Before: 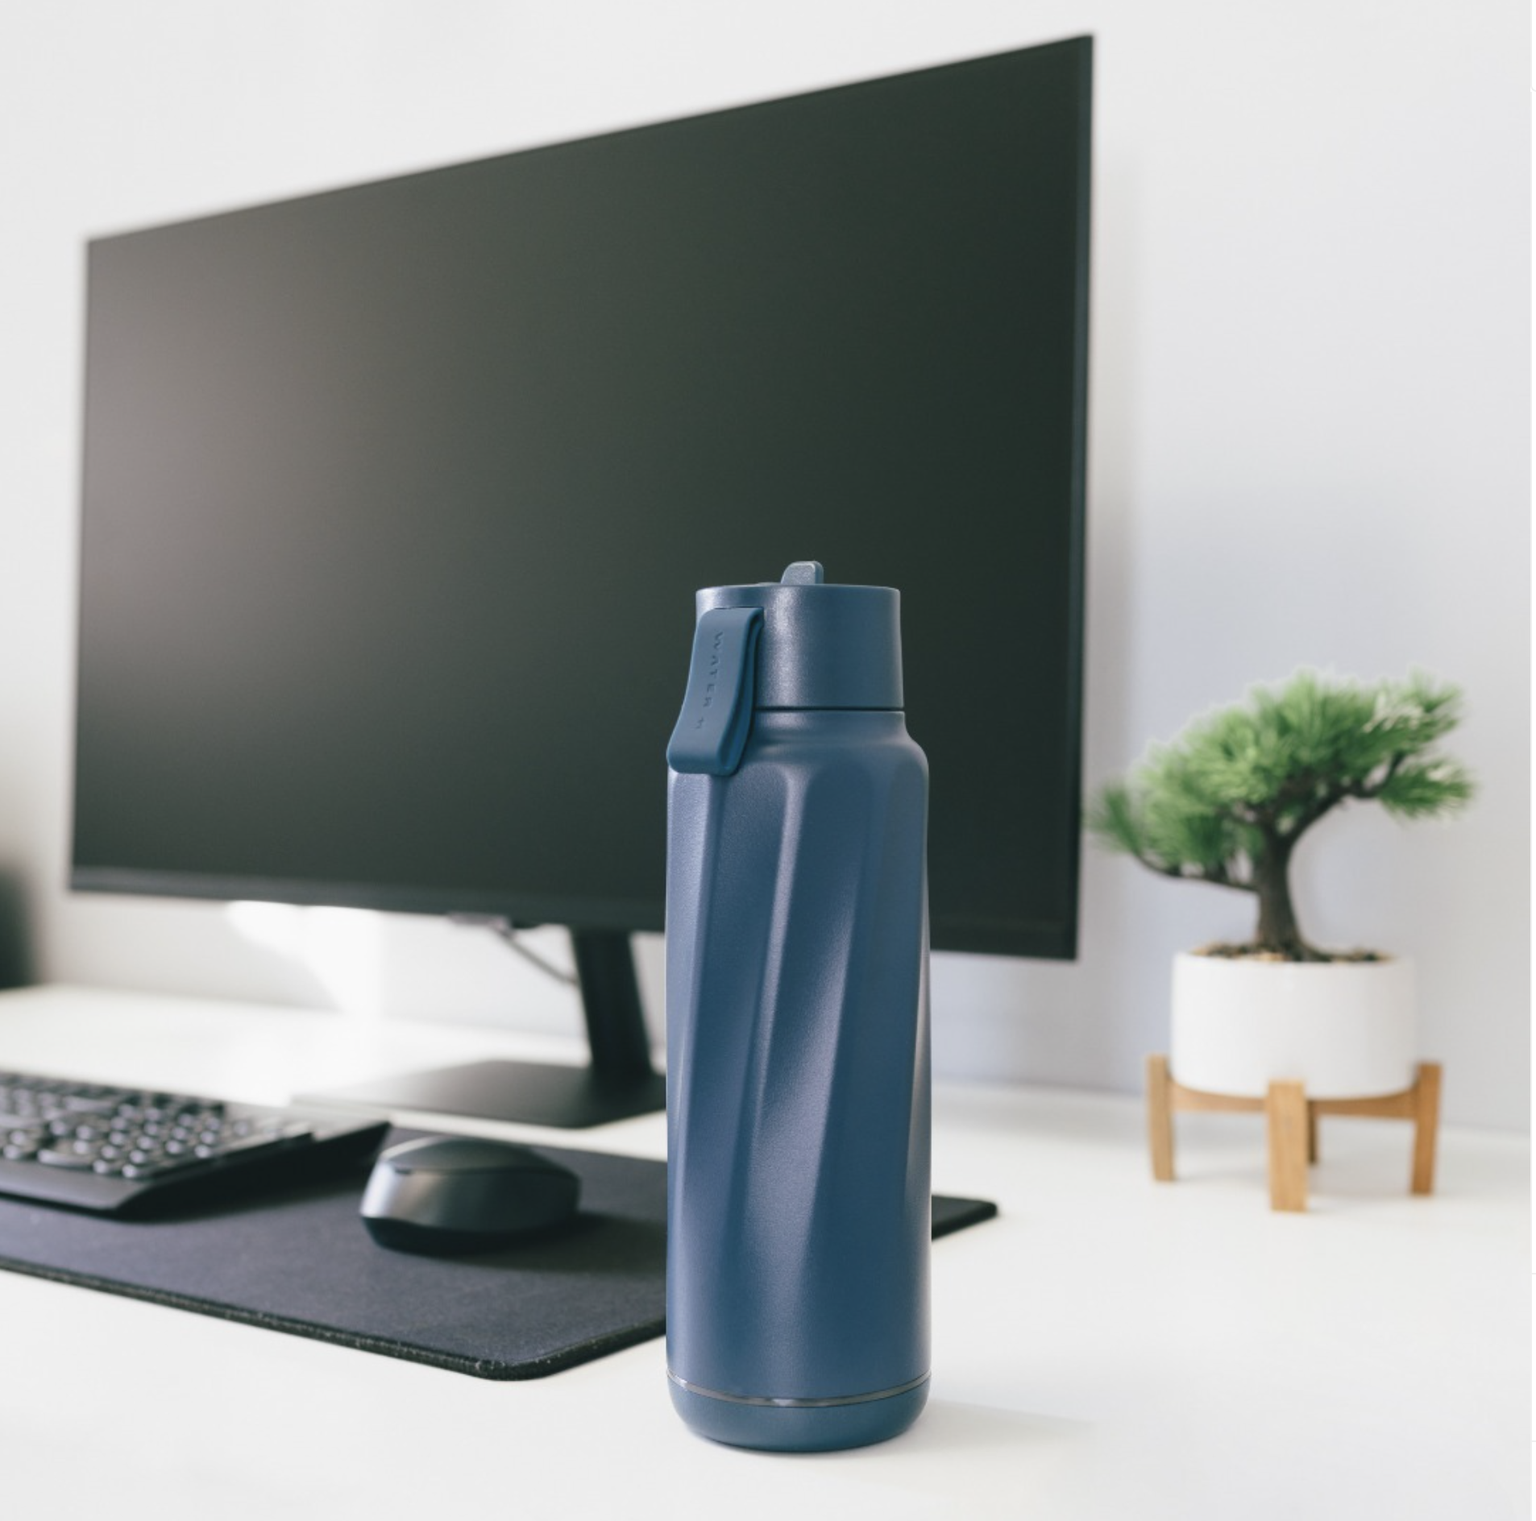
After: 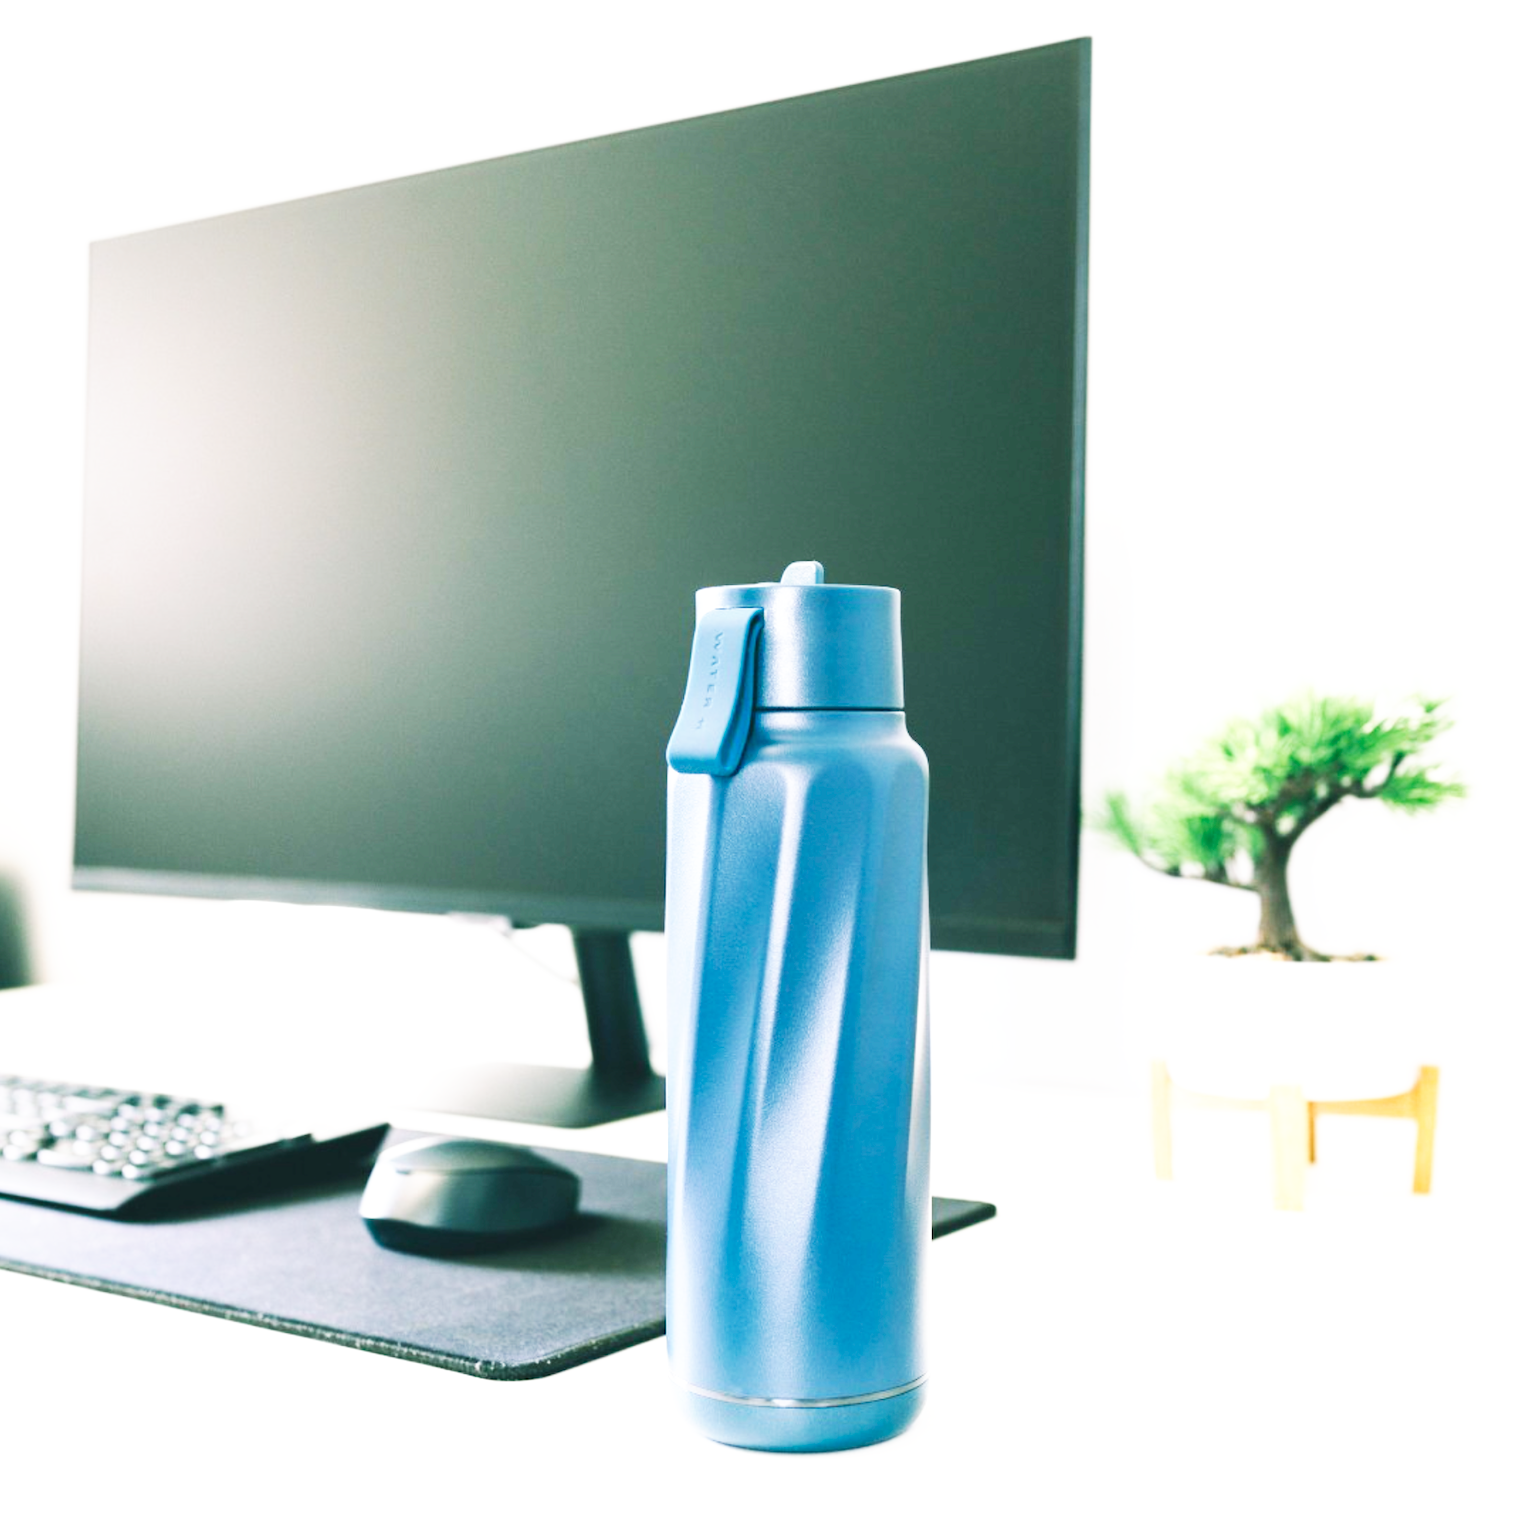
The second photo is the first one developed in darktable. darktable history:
exposure: black level correction 0, exposure 0.9 EV, compensate highlight preservation false
base curve: curves: ch0 [(0, 0) (0.007, 0.004) (0.027, 0.03) (0.046, 0.07) (0.207, 0.54) (0.442, 0.872) (0.673, 0.972) (1, 1)], preserve colors none
